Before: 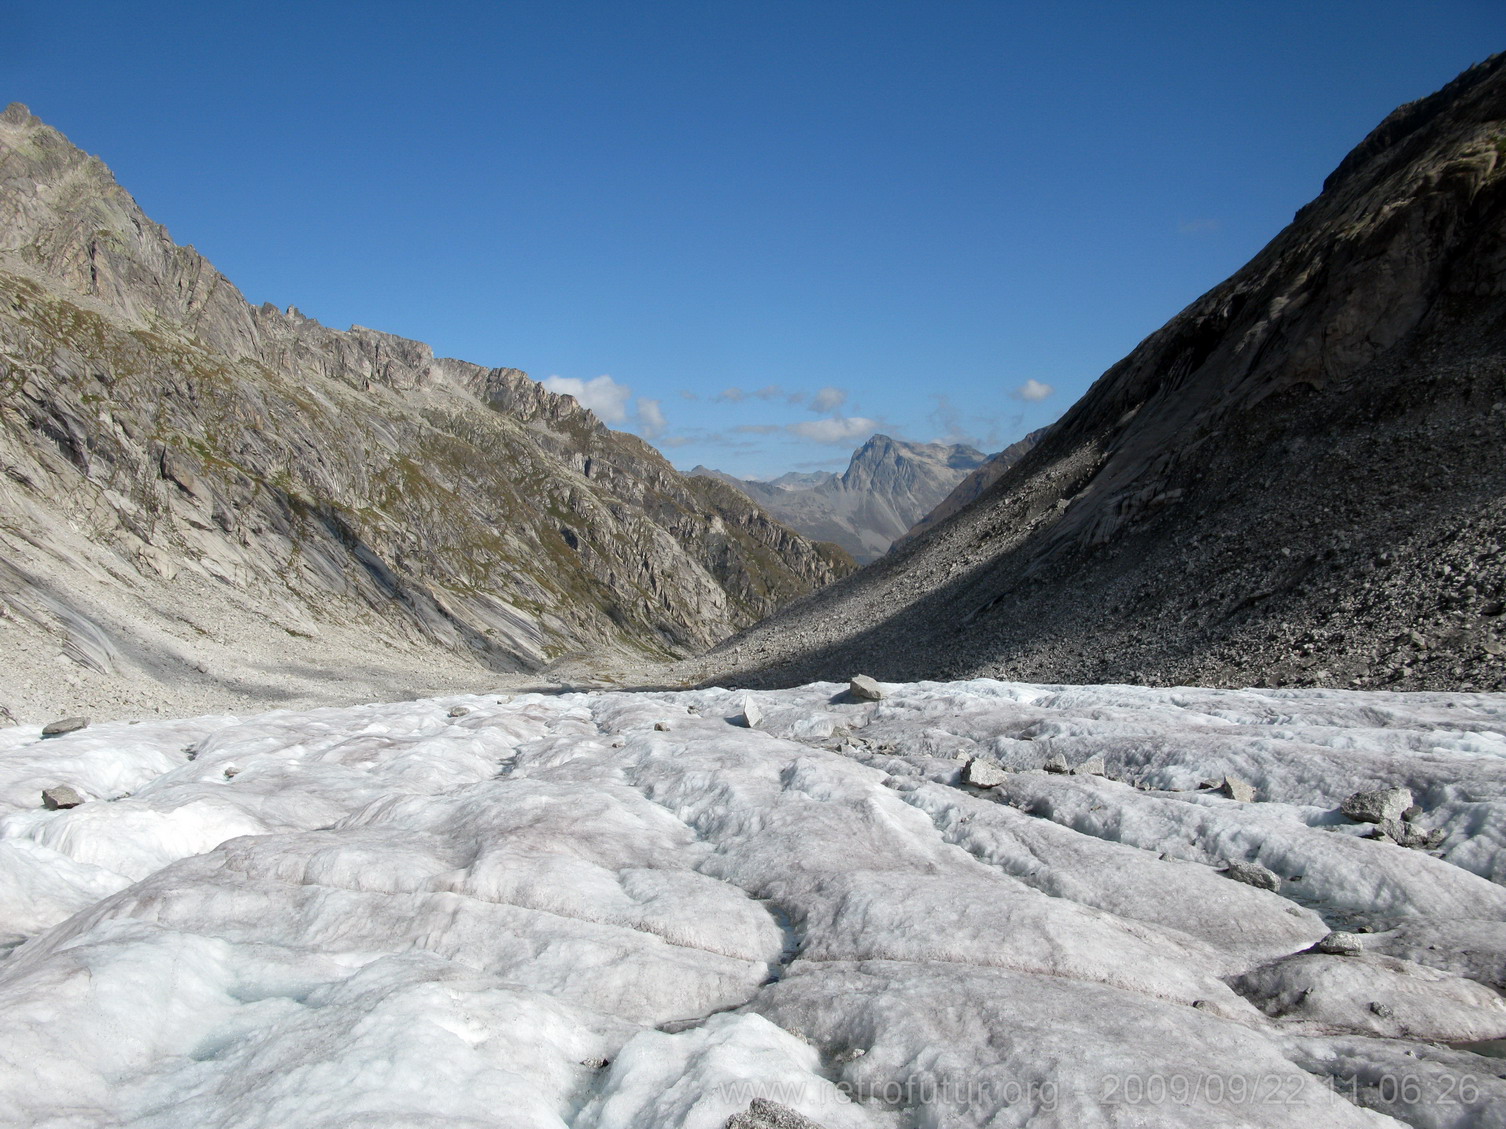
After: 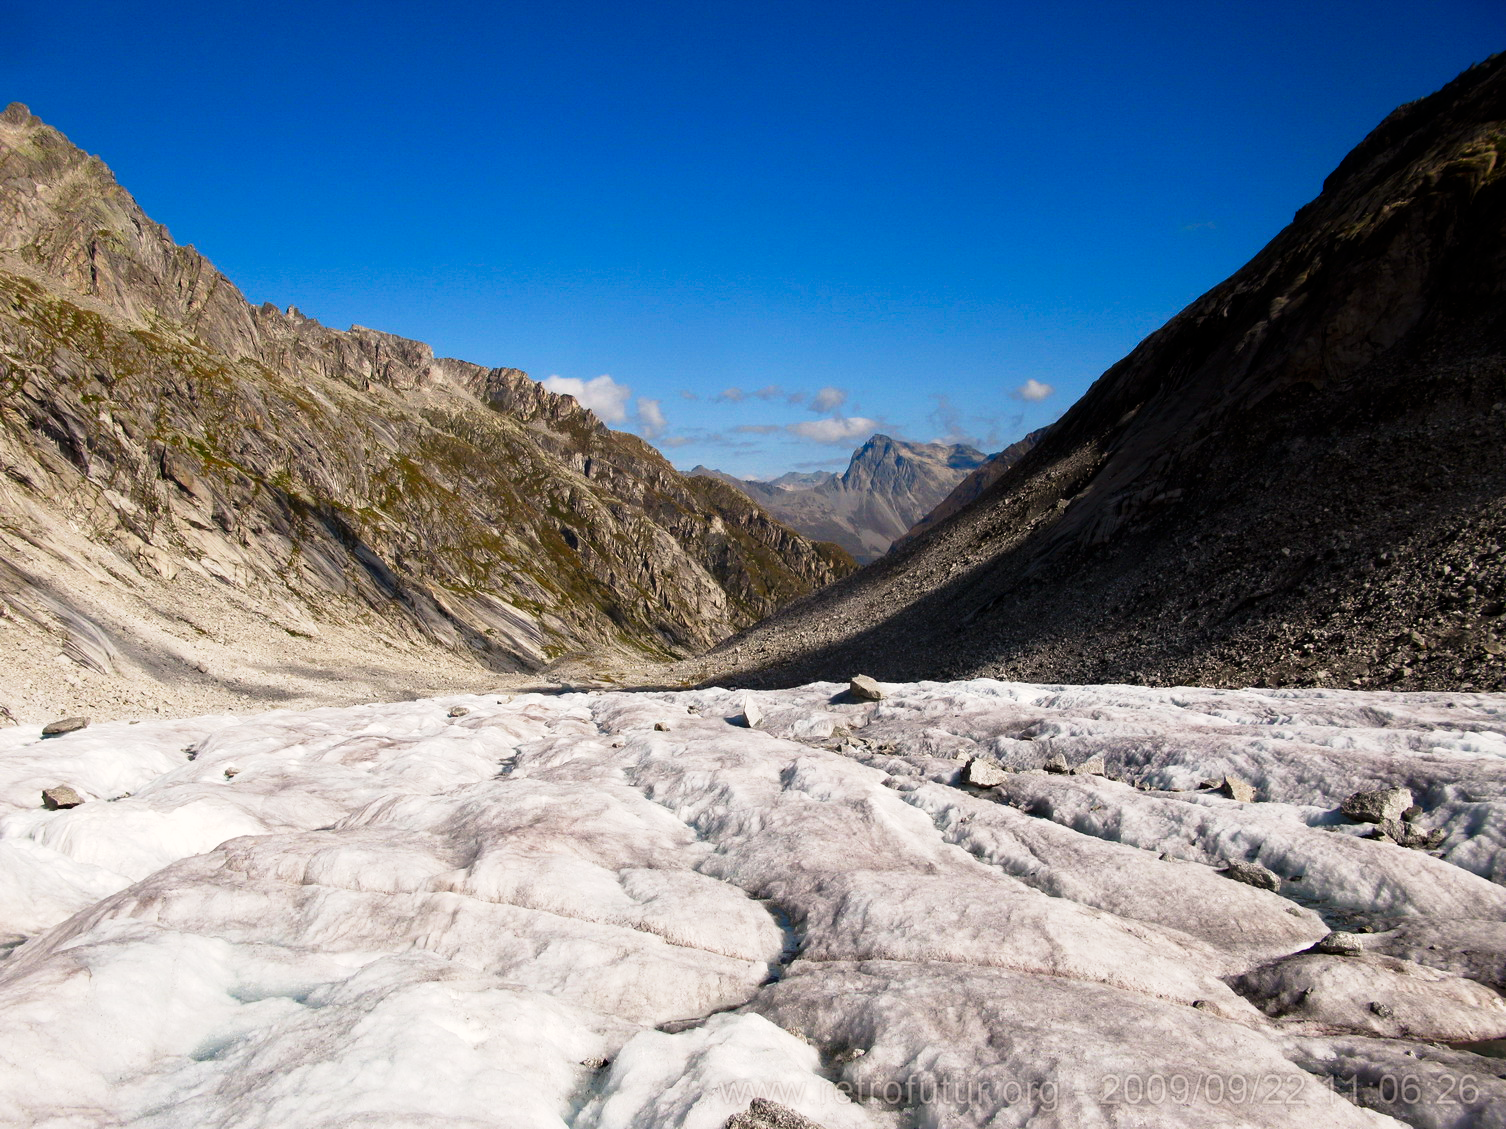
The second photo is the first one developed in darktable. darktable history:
tone curve: curves: ch0 [(0, 0) (0.042, 0.01) (0.223, 0.123) (0.59, 0.574) (0.802, 0.868) (1, 1)], preserve colors none
color balance rgb: power › luminance -3.534%, power › chroma 0.533%, power › hue 37.24°, highlights gain › chroma 1.681%, highlights gain › hue 54.86°, perceptual saturation grading › global saturation 27.198%, perceptual saturation grading › highlights -28.887%, perceptual saturation grading › mid-tones 15.263%, perceptual saturation grading › shadows 33.76%
